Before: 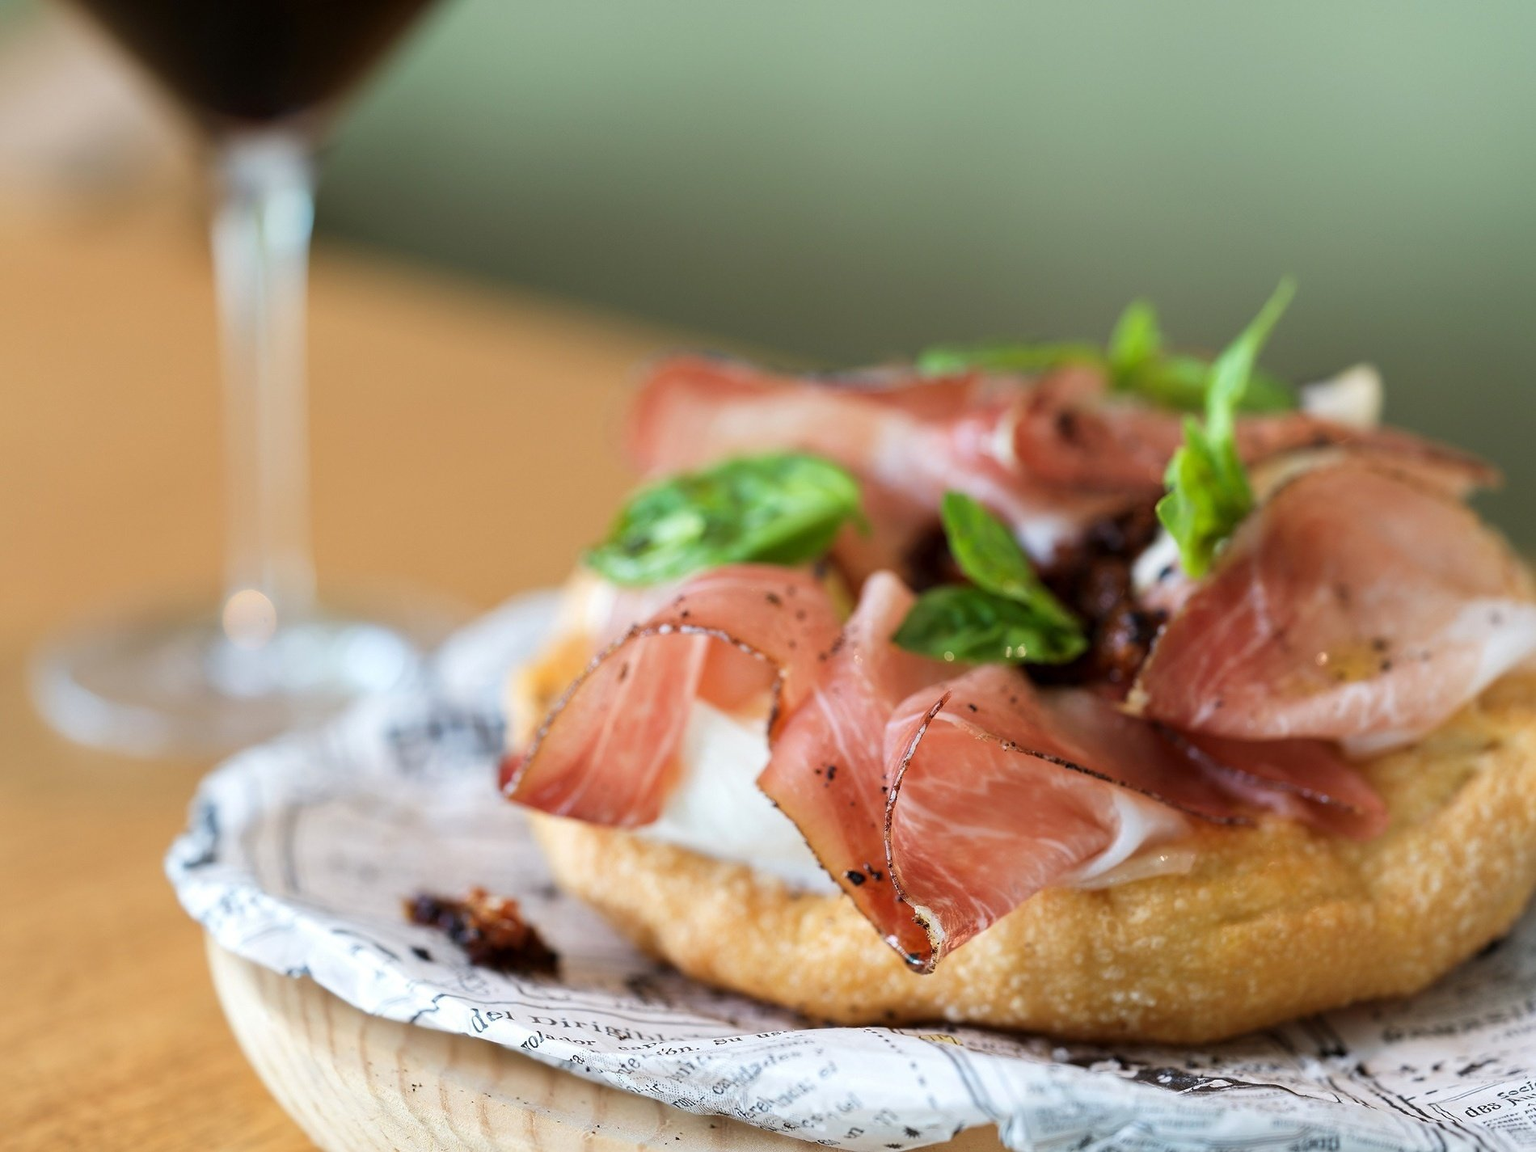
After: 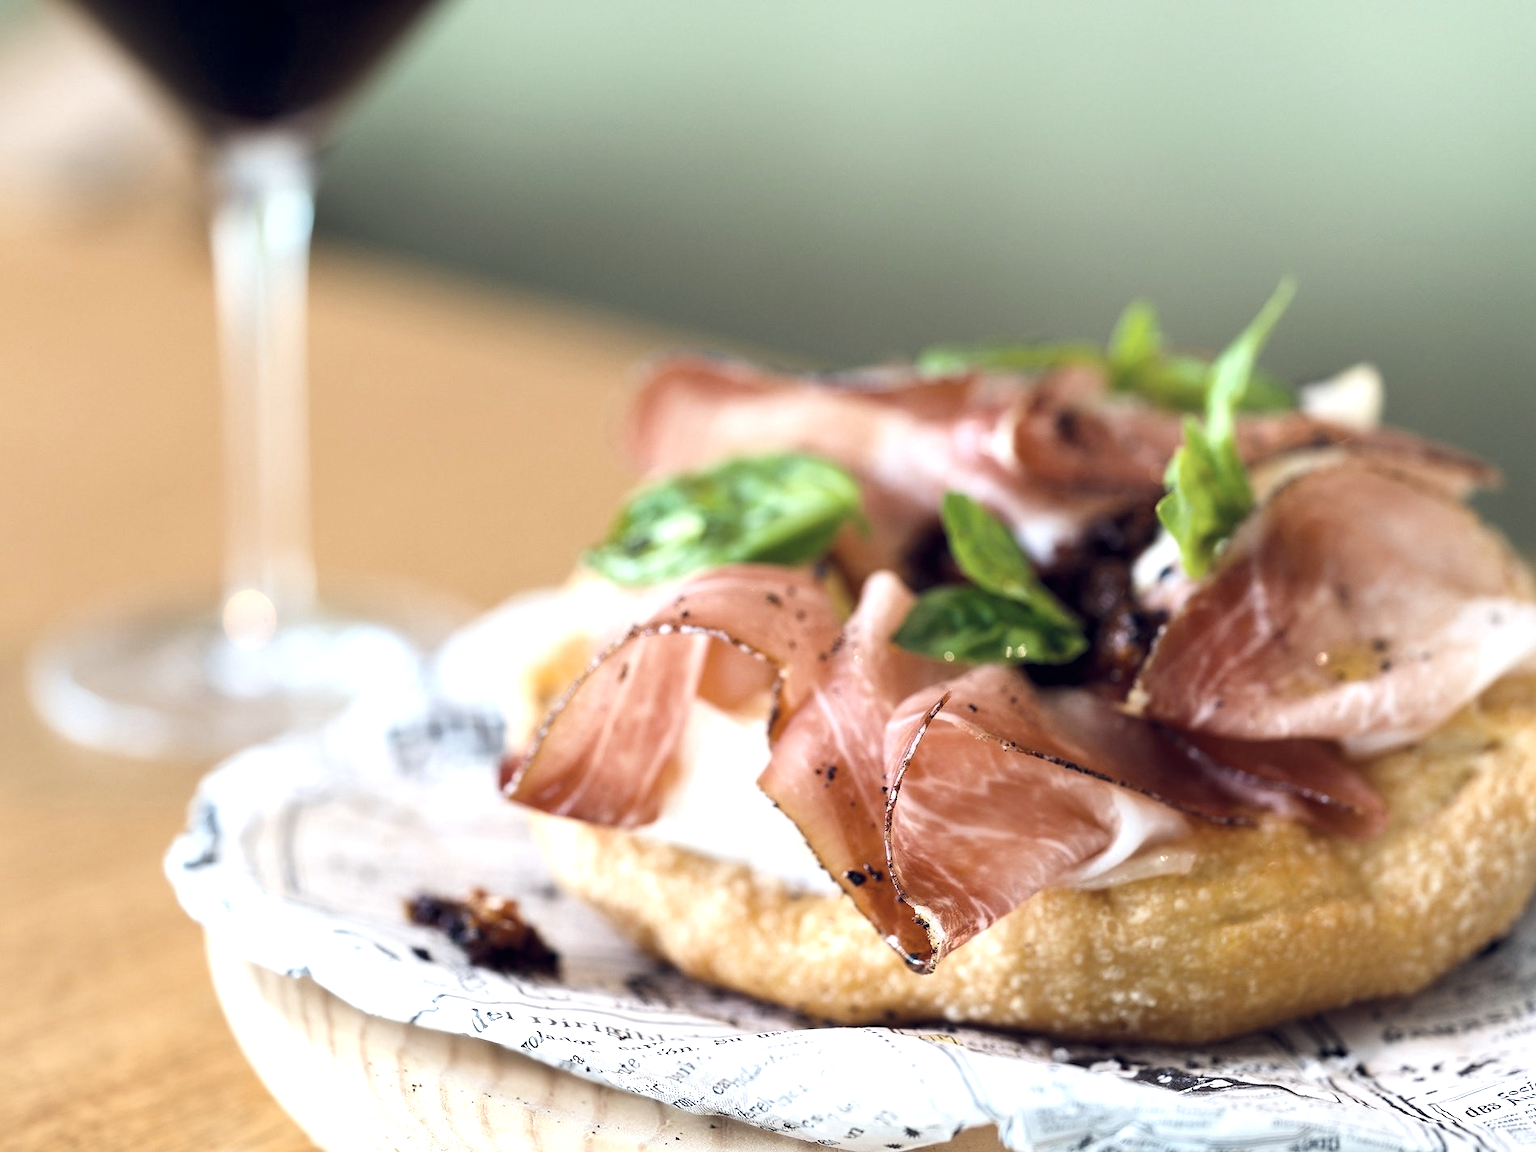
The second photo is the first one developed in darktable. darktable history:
exposure: black level correction 0, exposure 0.699 EV, compensate exposure bias true, compensate highlight preservation false
contrast brightness saturation: contrast 0.095, saturation -0.353
color balance rgb: shadows lift › luminance -21.283%, shadows lift › chroma 6.613%, shadows lift › hue 268.88°, global offset › chroma 0.133%, global offset › hue 253.98°, perceptual saturation grading › global saturation 14.879%, global vibrance 16.347%, saturation formula JzAzBz (2021)
color correction: highlights b* 0.025, saturation 0.867
